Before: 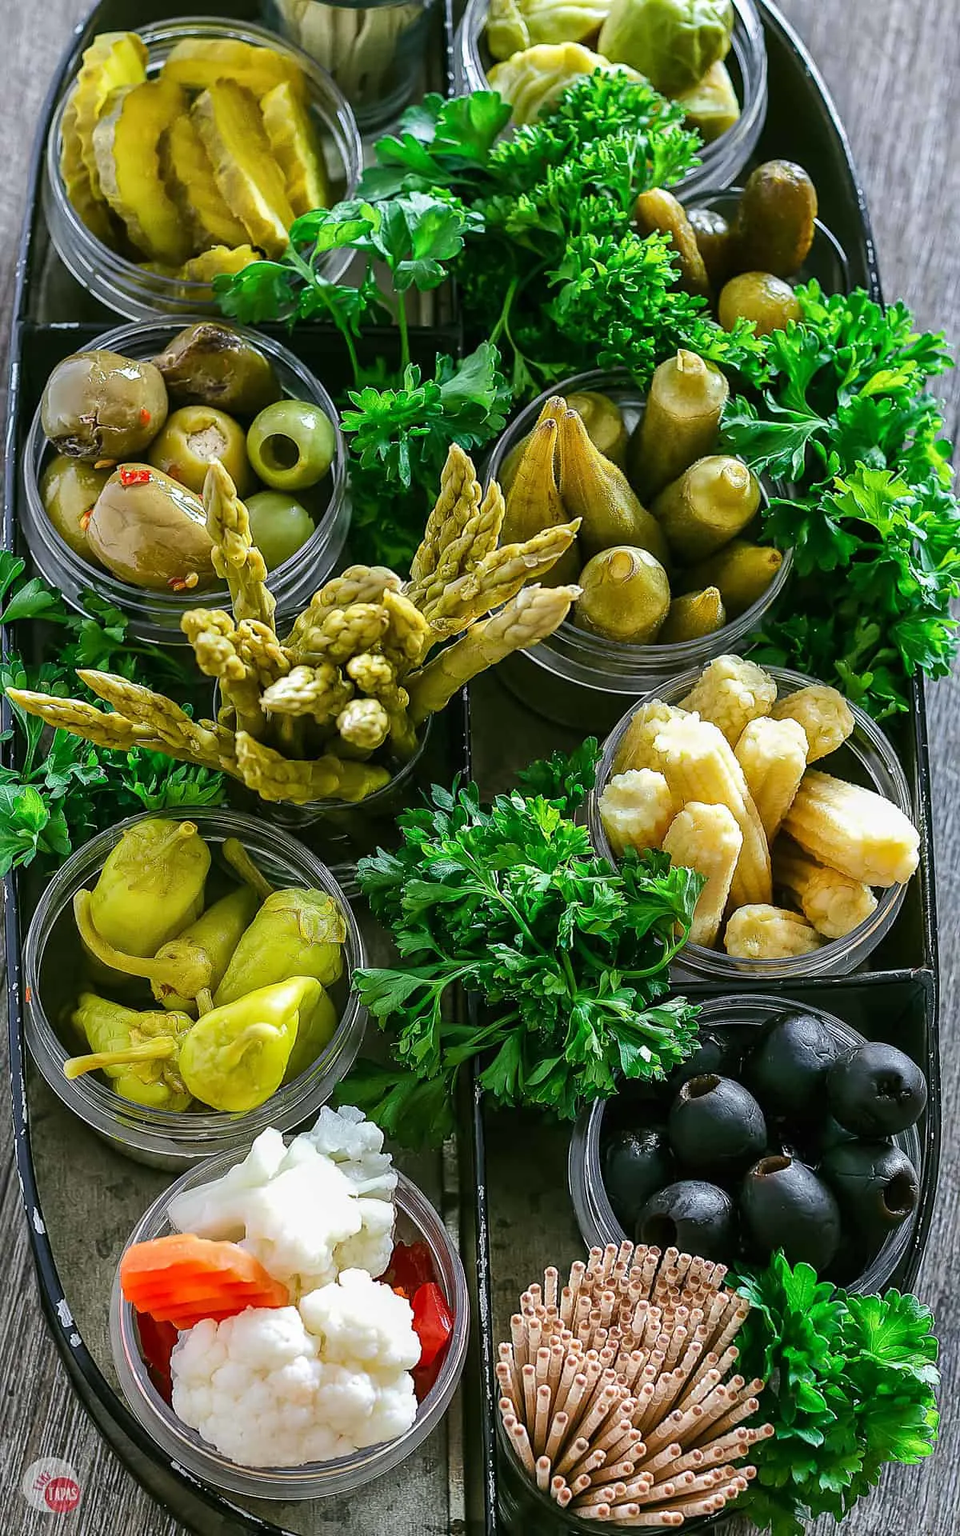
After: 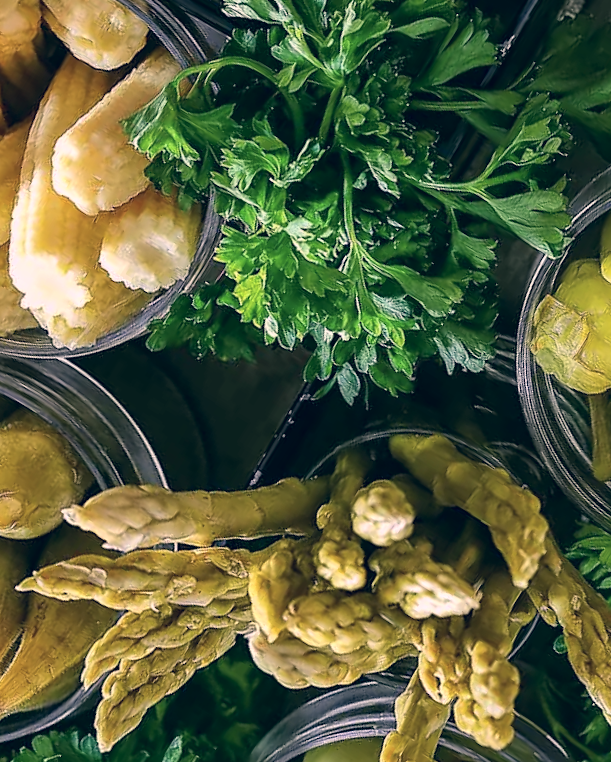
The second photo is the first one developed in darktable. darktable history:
crop and rotate: angle 148.08°, left 9.225%, top 15.637%, right 4.435%, bottom 17.027%
color correction: highlights a* 14.14, highlights b* 5.65, shadows a* -5.49, shadows b* -15.52, saturation 0.851
